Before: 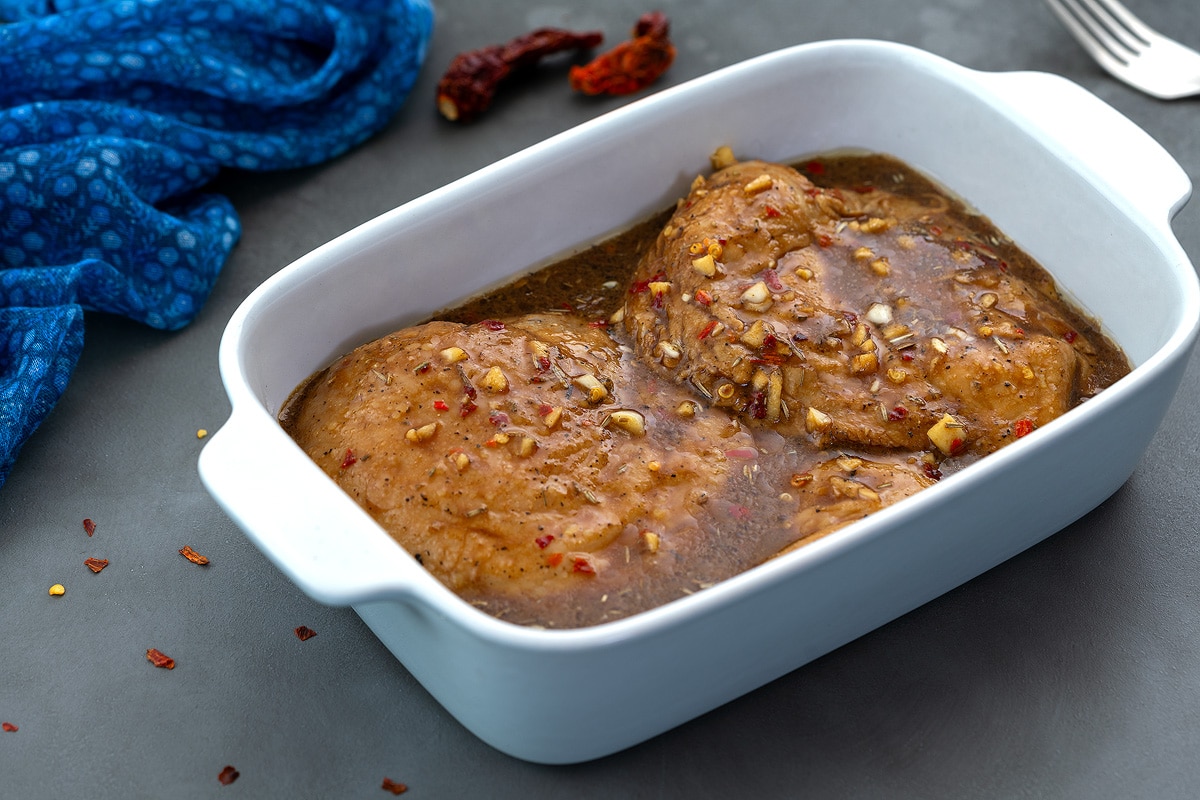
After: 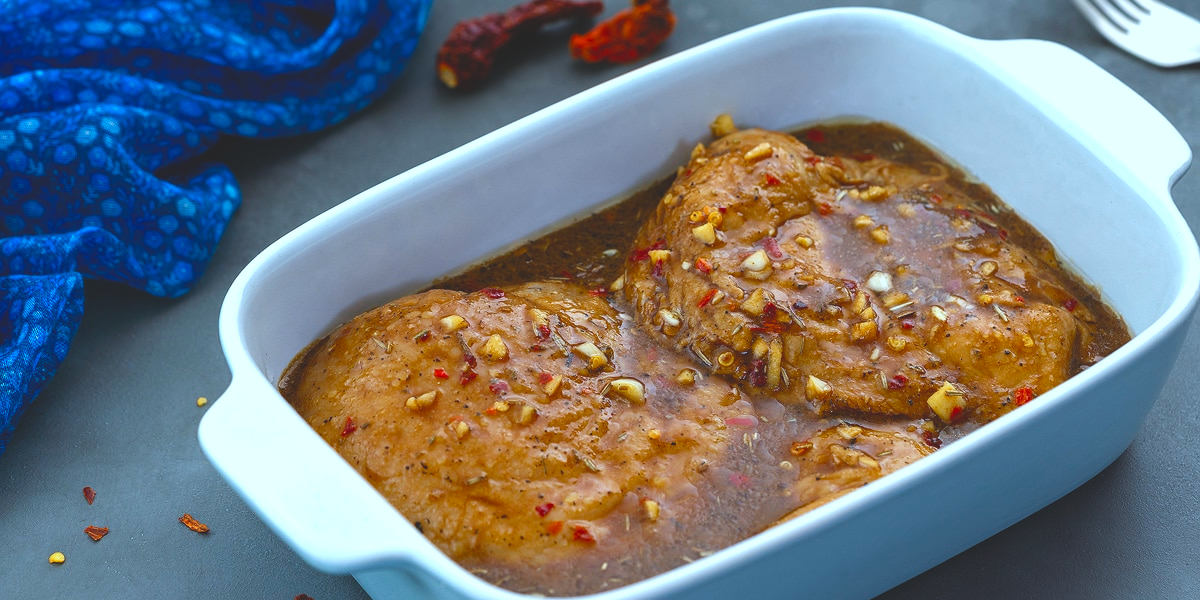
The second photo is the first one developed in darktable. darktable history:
color balance rgb: global offset › luminance 1.974%, perceptual saturation grading › global saturation 20.99%, perceptual saturation grading › highlights -19.749%, perceptual saturation grading › shadows 29.918%, global vibrance 20%
color calibration: gray › normalize channels true, illuminant F (fluorescent), F source F9 (Cool White Deluxe 4150 K) – high CRI, x 0.375, y 0.373, temperature 4149.6 K, gamut compression 0.011
crop: top 4.061%, bottom 20.858%
